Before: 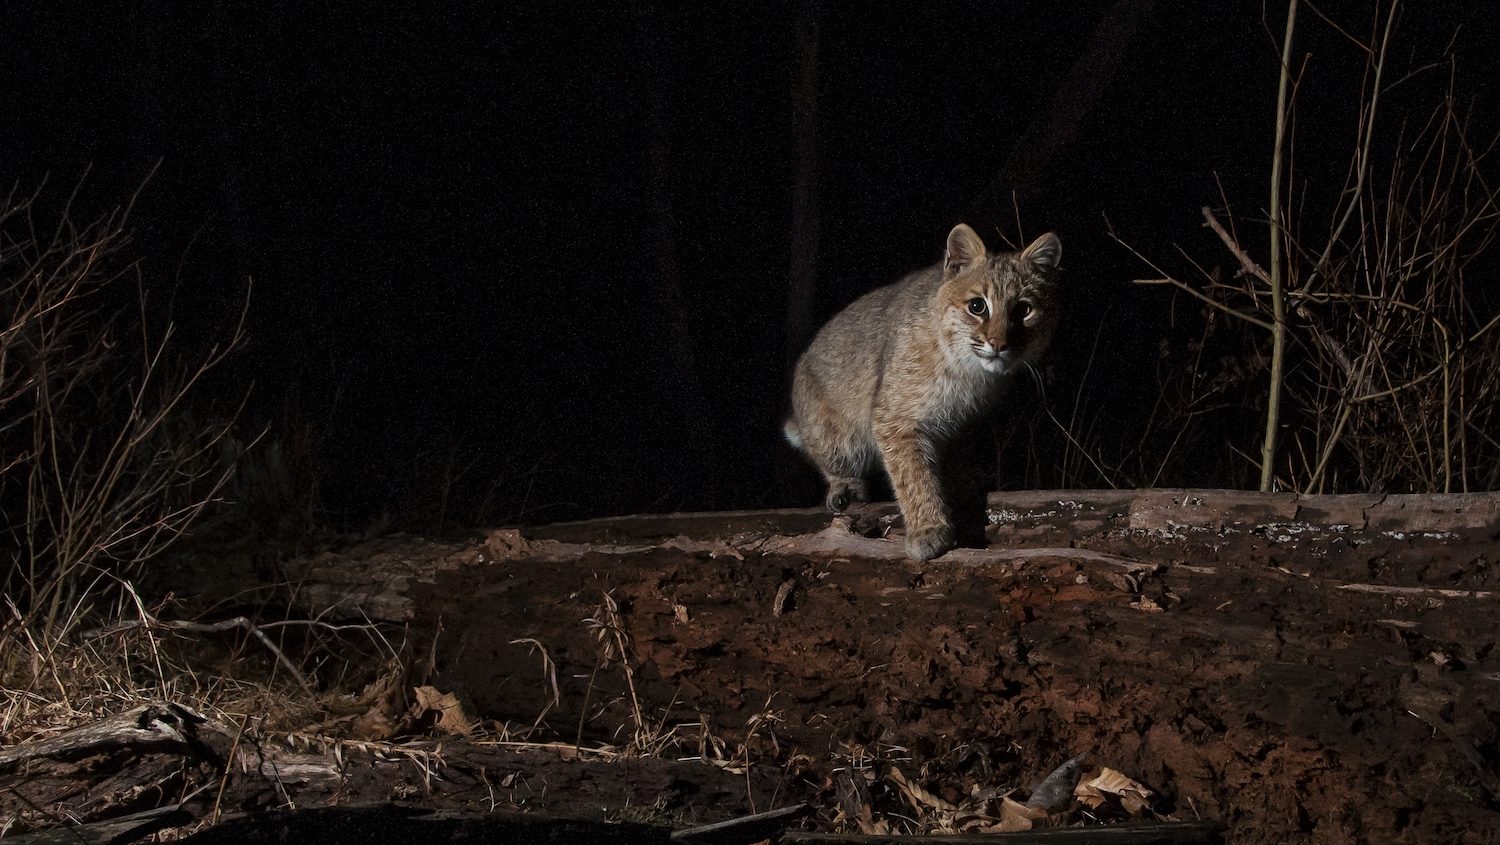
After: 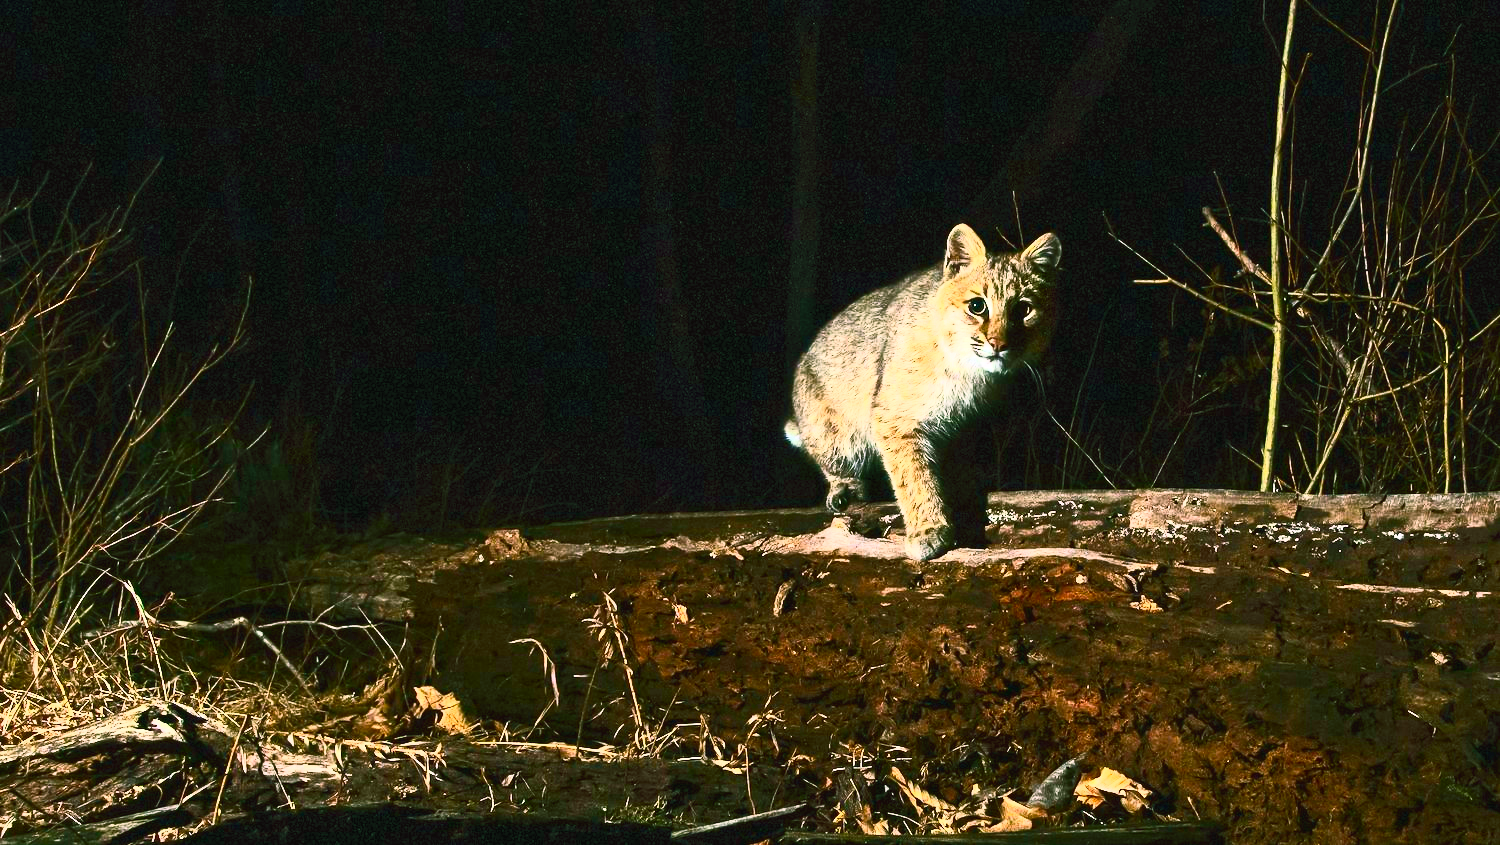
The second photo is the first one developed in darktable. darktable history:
color balance rgb: shadows lift › chroma 11.63%, shadows lift › hue 130.7°, perceptual saturation grading › global saturation 0.392%, global vibrance 50.147%
contrast brightness saturation: contrast 0.848, brightness 0.58, saturation 0.579
exposure: black level correction 0, exposure 1.101 EV, compensate exposure bias true, compensate highlight preservation false
